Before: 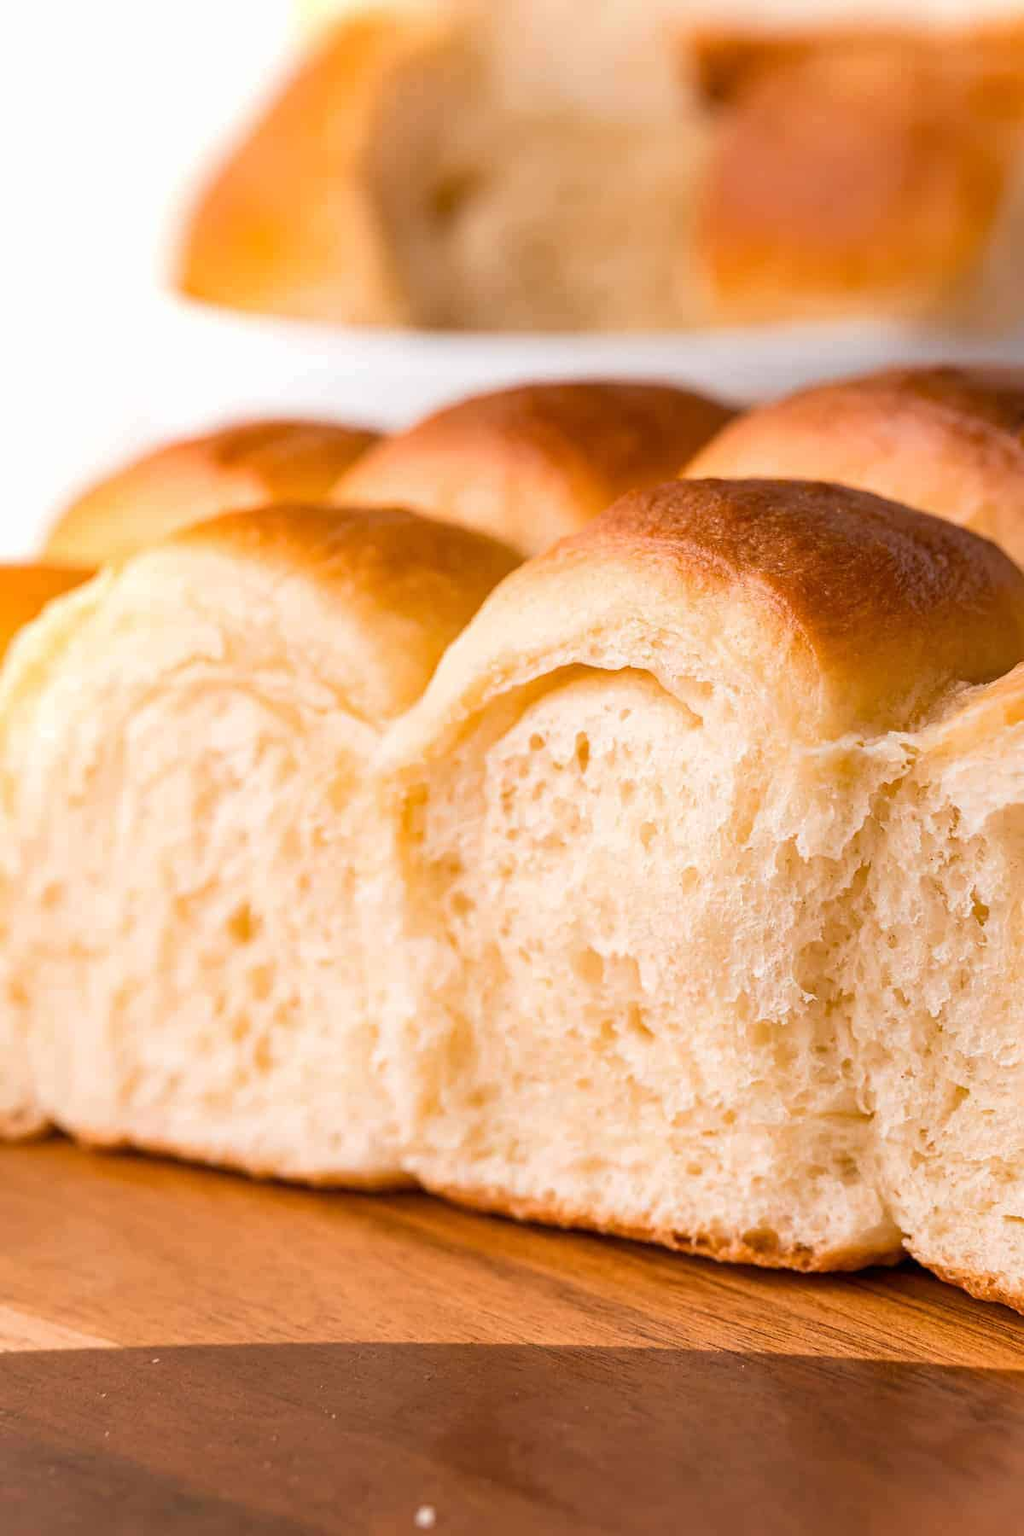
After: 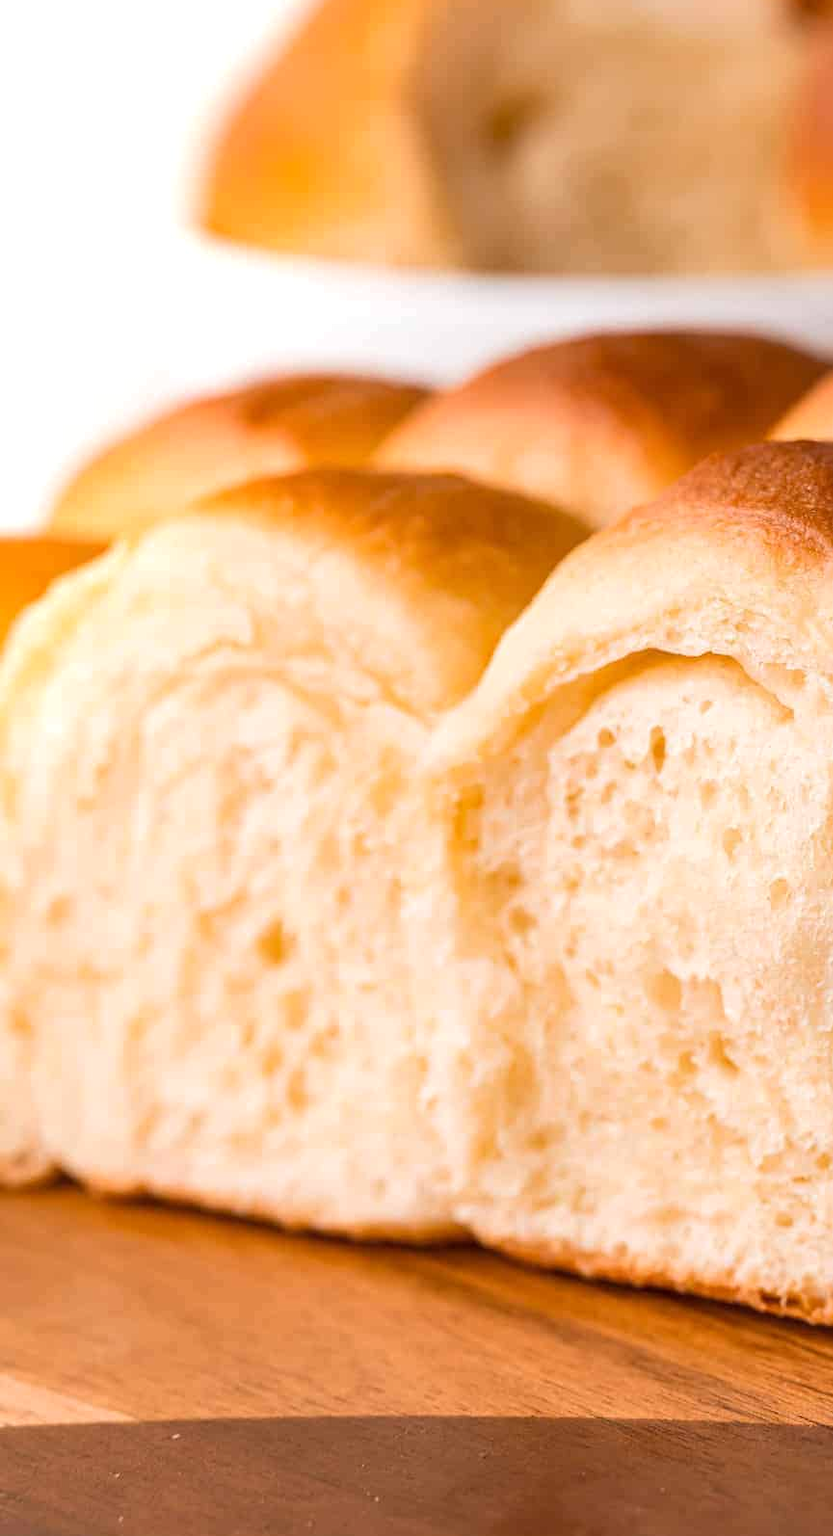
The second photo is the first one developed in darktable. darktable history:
crop: top 5.79%, right 27.866%, bottom 5.601%
levels: gray 59.41%, levels [0, 0.492, 0.984]
